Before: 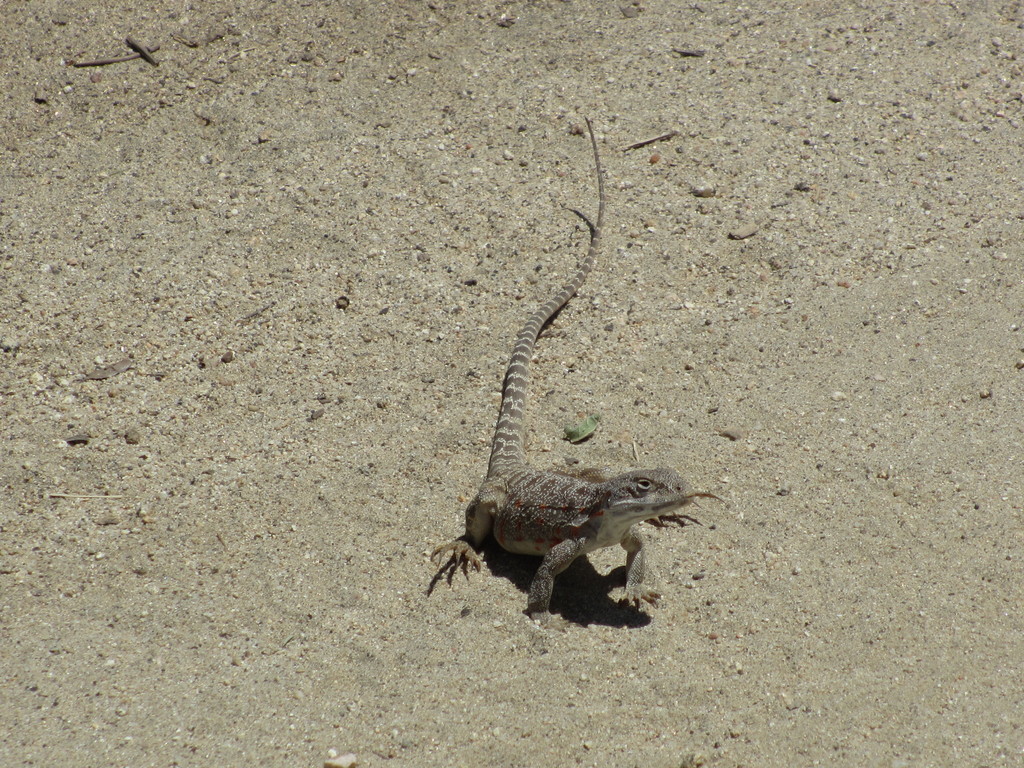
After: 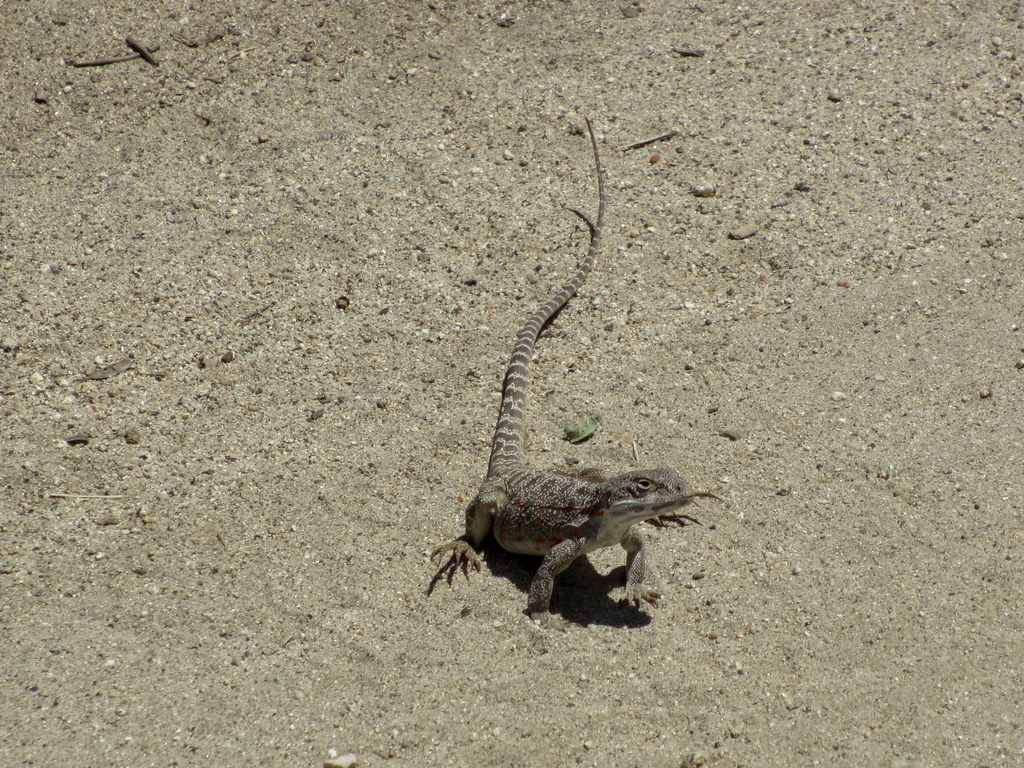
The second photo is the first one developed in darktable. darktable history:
local contrast: on, module defaults
shadows and highlights: shadows -88.89, highlights -35.27, soften with gaussian
